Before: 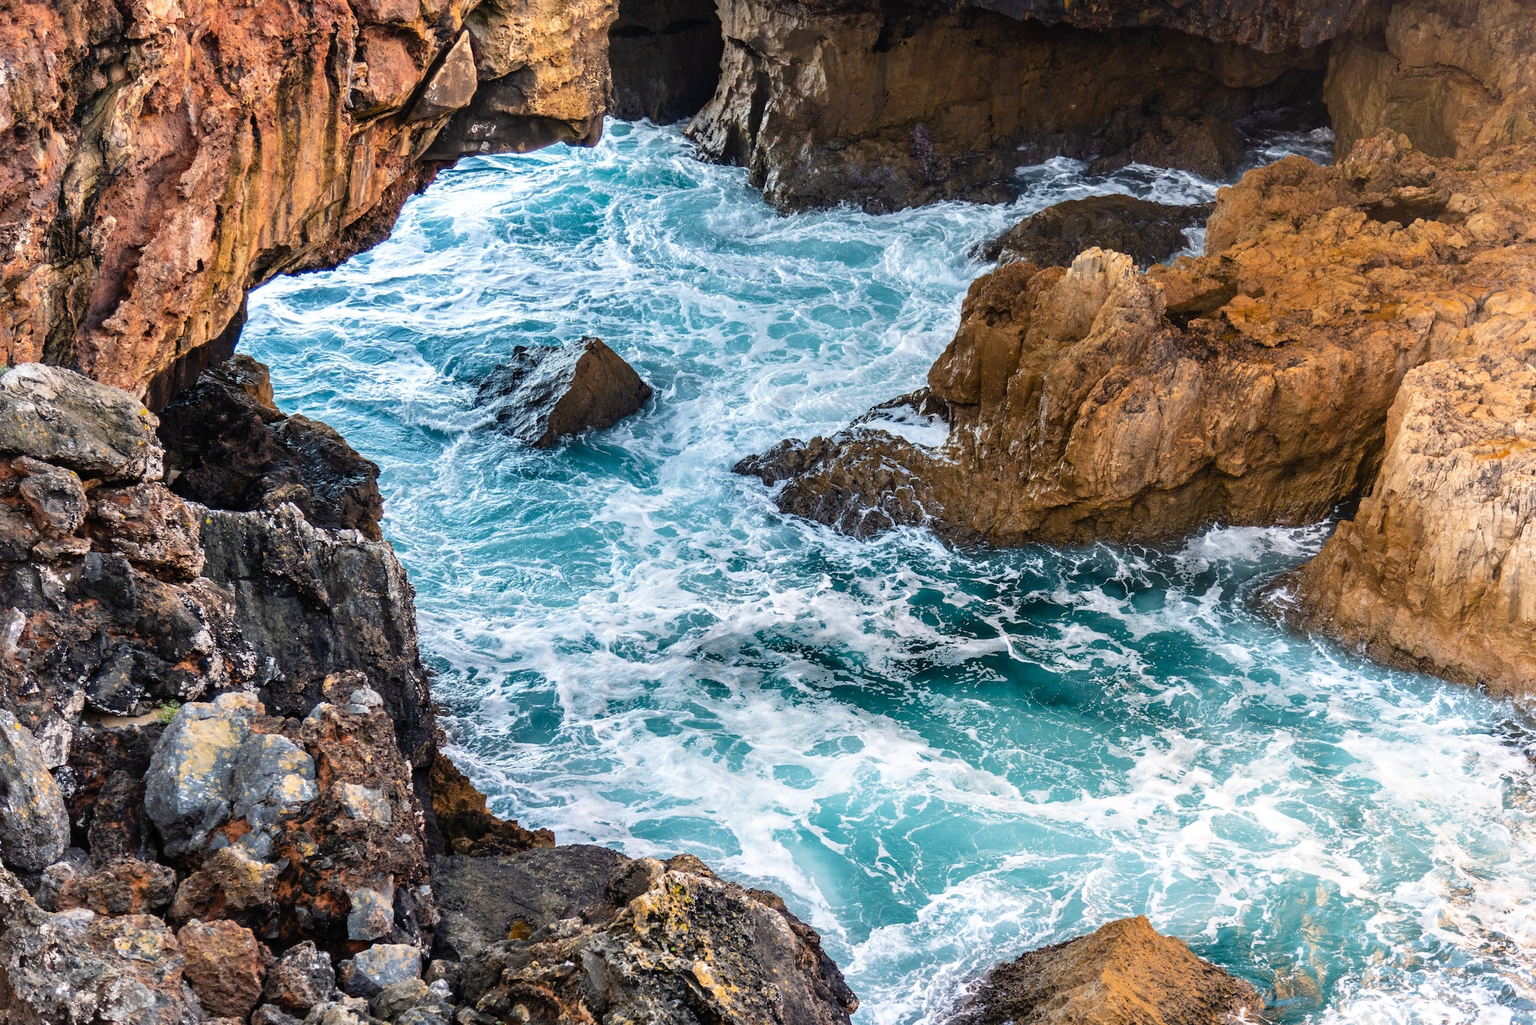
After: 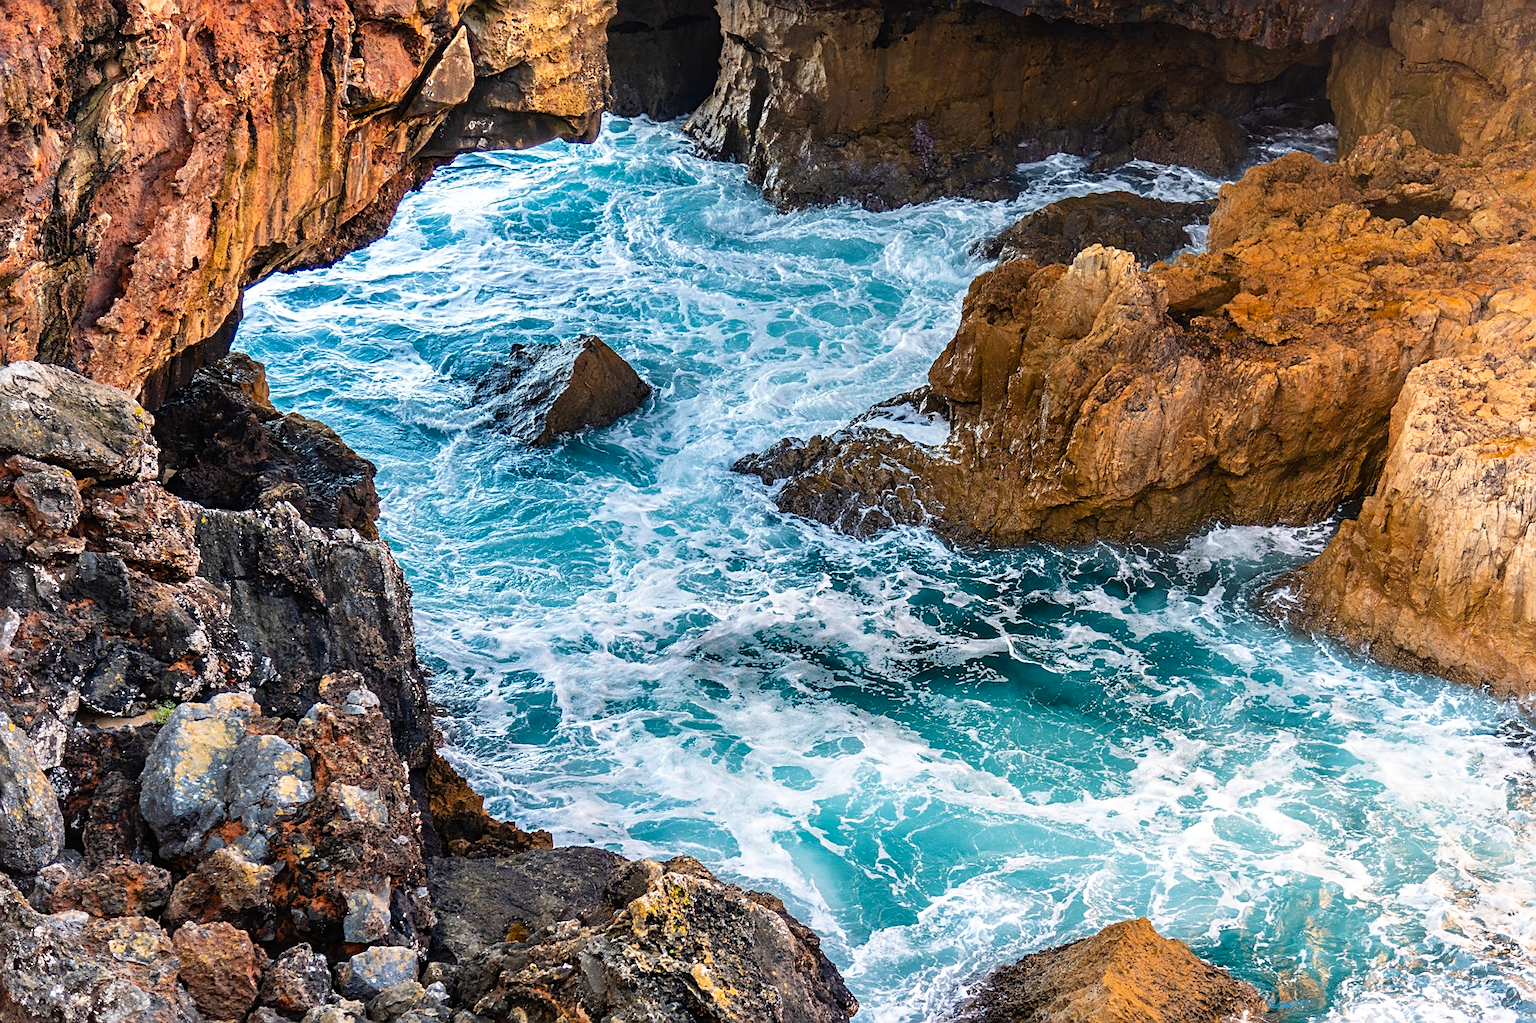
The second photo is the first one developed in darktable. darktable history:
sharpen: on, module defaults
crop: left 0.434%, top 0.485%, right 0.244%, bottom 0.386%
color zones: curves: ch0 [(0, 0.613) (0.01, 0.613) (0.245, 0.448) (0.498, 0.529) (0.642, 0.665) (0.879, 0.777) (0.99, 0.613)]; ch1 [(0, 0) (0.143, 0) (0.286, 0) (0.429, 0) (0.571, 0) (0.714, 0) (0.857, 0)], mix -121.96%
